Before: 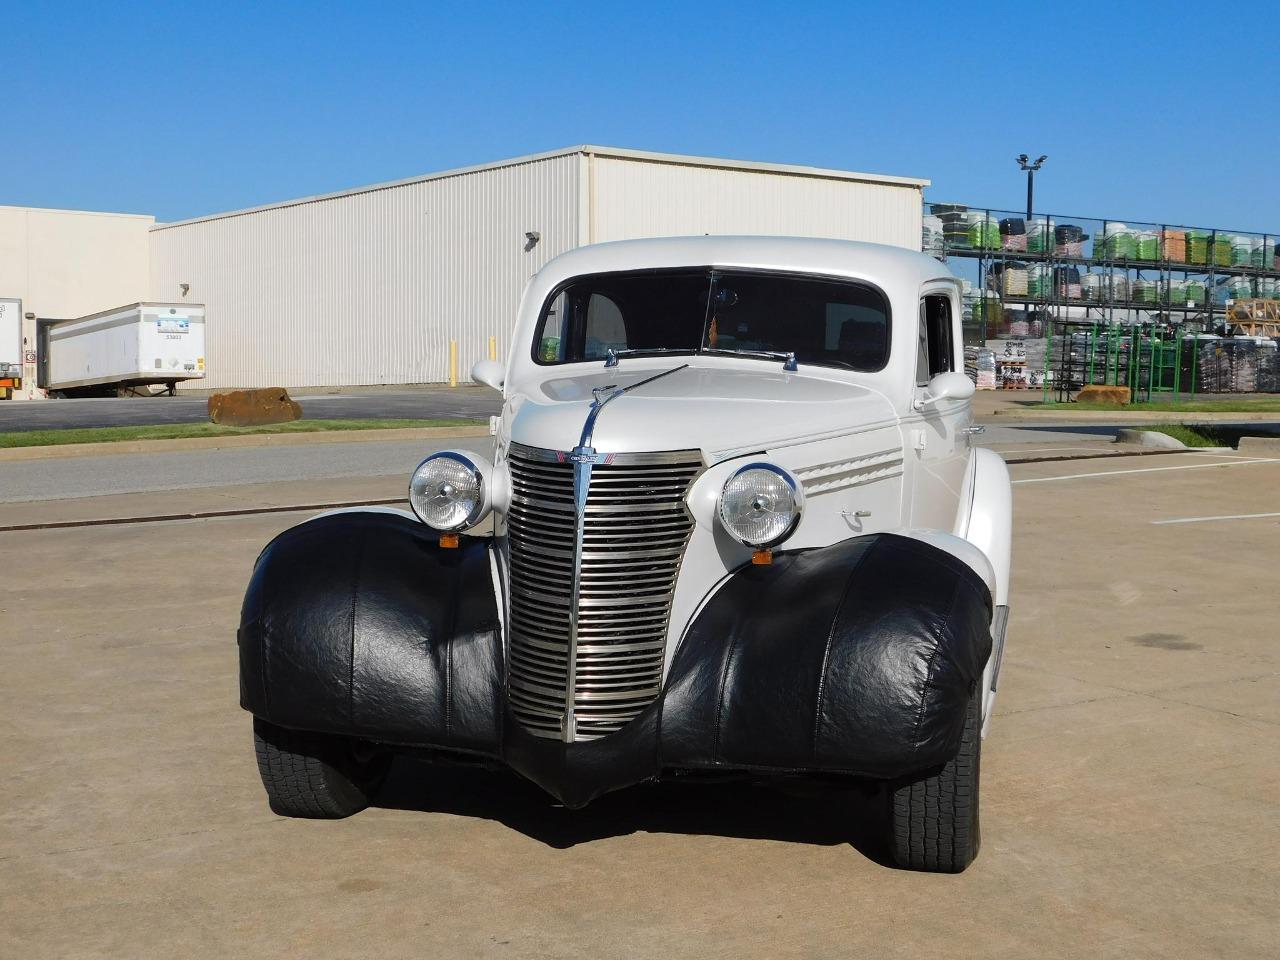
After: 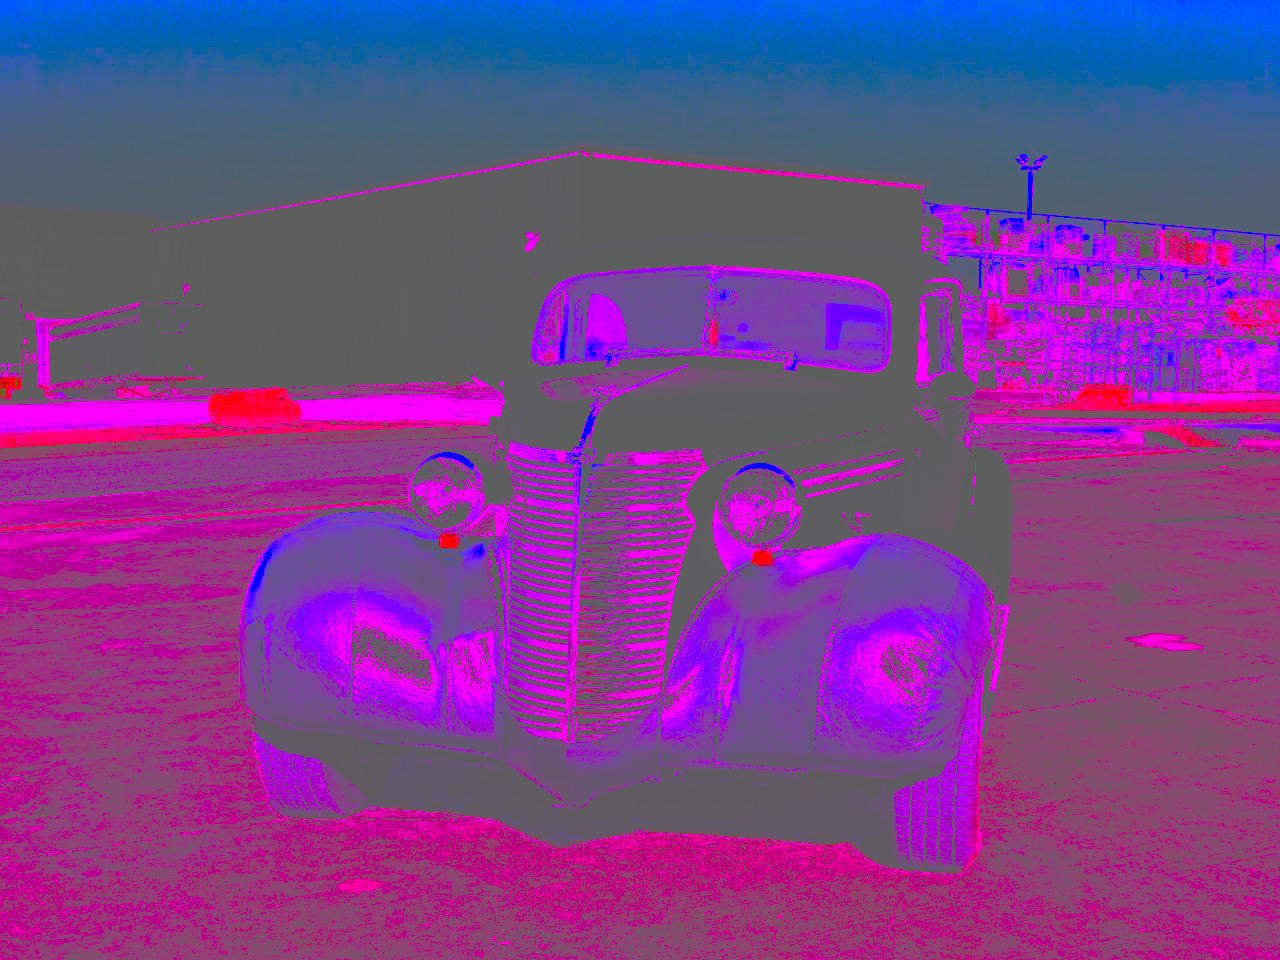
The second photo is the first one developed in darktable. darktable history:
contrast brightness saturation: contrast -0.99, brightness -0.17, saturation 0.75
color balance: mode lift, gamma, gain (sRGB), lift [1, 1, 0.101, 1]
color calibration: illuminant as shot in camera, x 0.358, y 0.373, temperature 4628.91 K
shadows and highlights: shadows 4.1, highlights -17.6, soften with gaussian
base curve: curves: ch0 [(0, 0) (0.007, 0.004) (0.027, 0.03) (0.046, 0.07) (0.207, 0.54) (0.442, 0.872) (0.673, 0.972) (1, 1)], preserve colors none
color balance rgb: linear chroma grading › shadows 32%, linear chroma grading › global chroma -2%, linear chroma grading › mid-tones 4%, perceptual saturation grading › global saturation -2%, perceptual saturation grading › highlights -8%, perceptual saturation grading › mid-tones 8%, perceptual saturation grading › shadows 4%, perceptual brilliance grading › highlights 8%, perceptual brilliance grading › mid-tones 4%, perceptual brilliance grading › shadows 2%, global vibrance 16%, saturation formula JzAzBz (2021)
exposure: exposure 0.77 EV, compensate highlight preservation false
